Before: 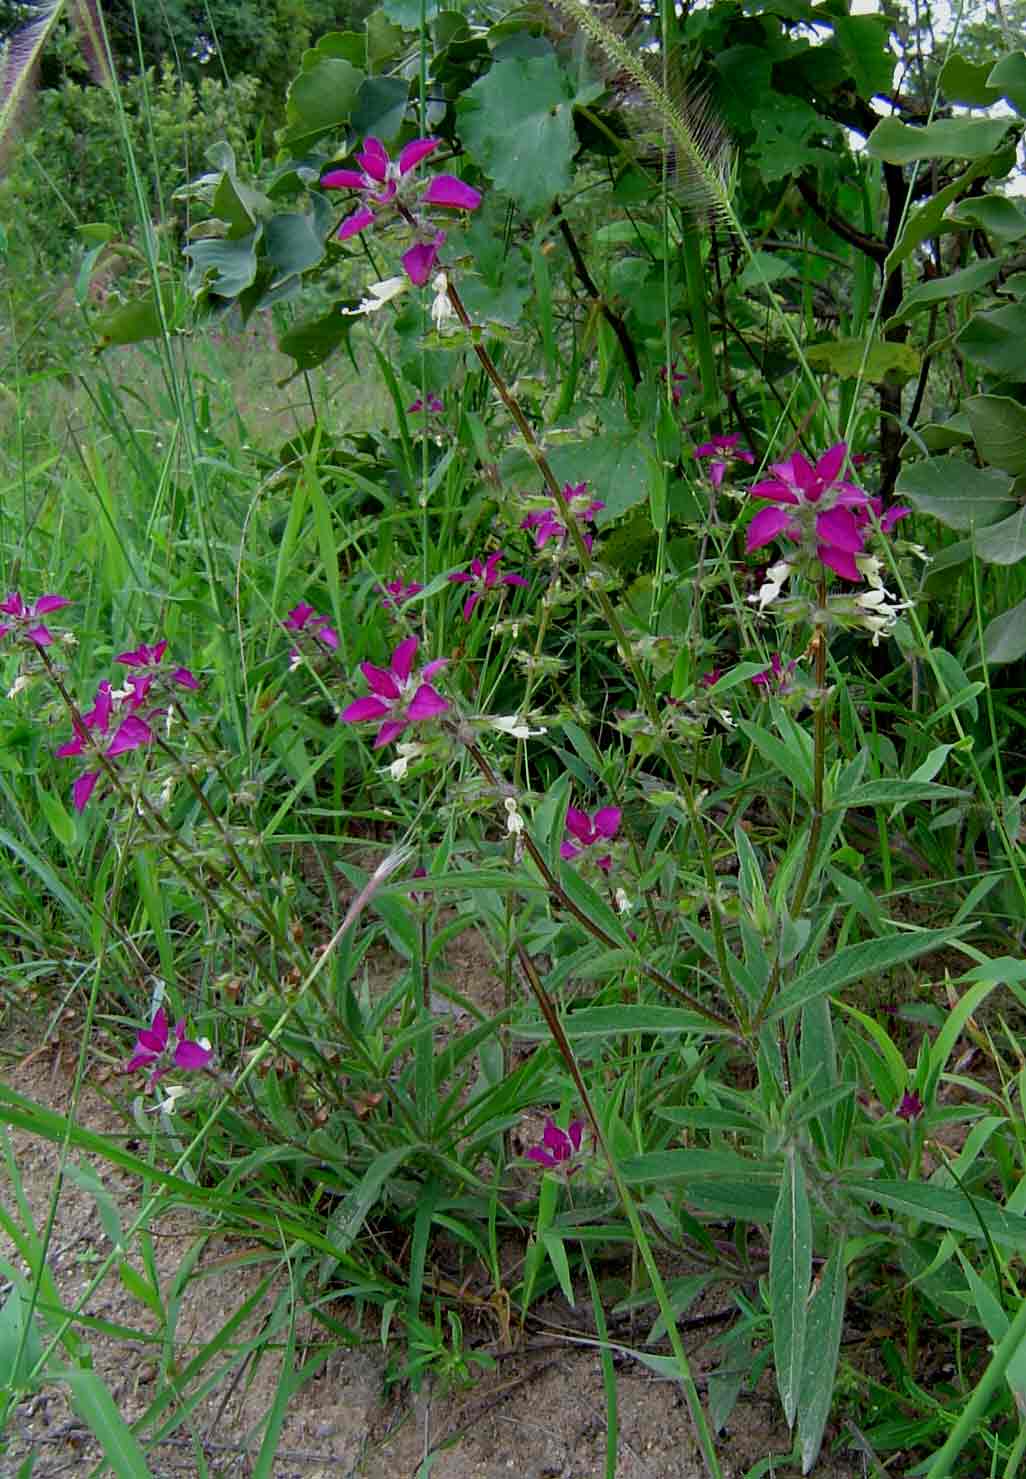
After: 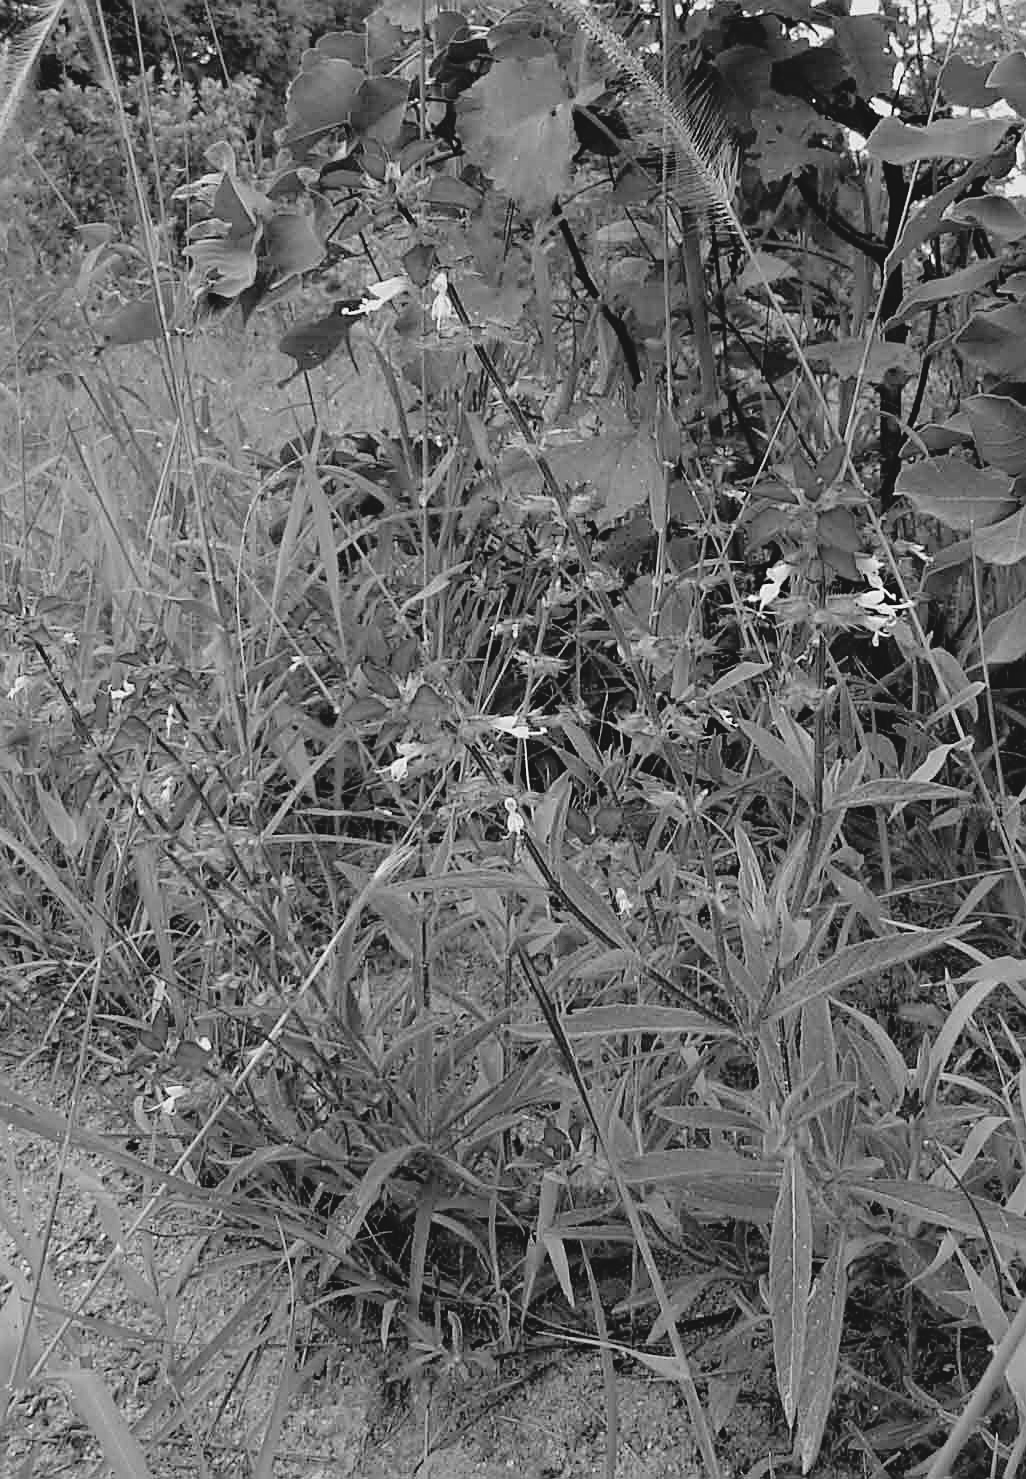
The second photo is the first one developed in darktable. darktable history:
monochrome: on, module defaults
velvia: on, module defaults
exposure: black level correction -0.014, exposure -0.193 EV, compensate highlight preservation false
sharpen: on, module defaults
tone curve: curves: ch0 [(0, 0.01) (0.058, 0.039) (0.159, 0.117) (0.282, 0.327) (0.45, 0.534) (0.676, 0.751) (0.89, 0.919) (1, 1)]; ch1 [(0, 0) (0.094, 0.081) (0.285, 0.299) (0.385, 0.403) (0.447, 0.455) (0.495, 0.496) (0.544, 0.552) (0.589, 0.612) (0.722, 0.728) (1, 1)]; ch2 [(0, 0) (0.257, 0.217) (0.43, 0.421) (0.498, 0.507) (0.531, 0.544) (0.56, 0.579) (0.625, 0.642) (1, 1)], color space Lab, independent channels, preserve colors none
color correction: highlights a* -20.08, highlights b* 9.8, shadows a* -20.4, shadows b* -10.76
